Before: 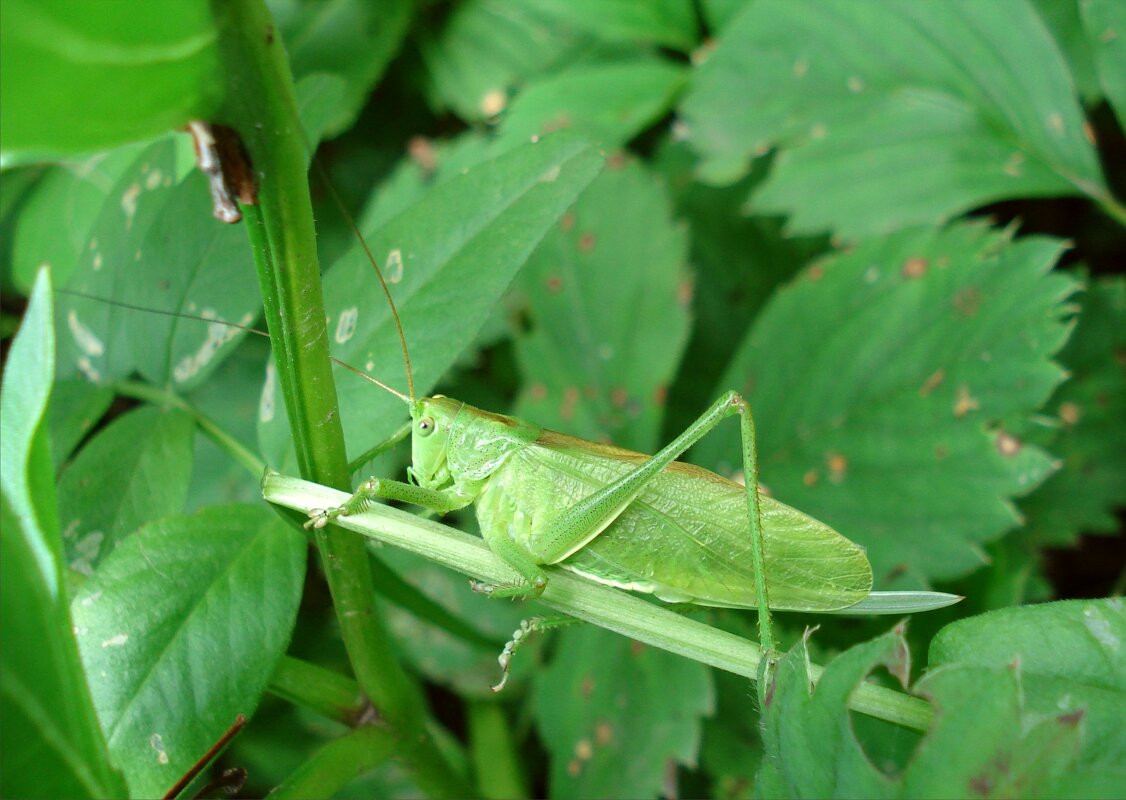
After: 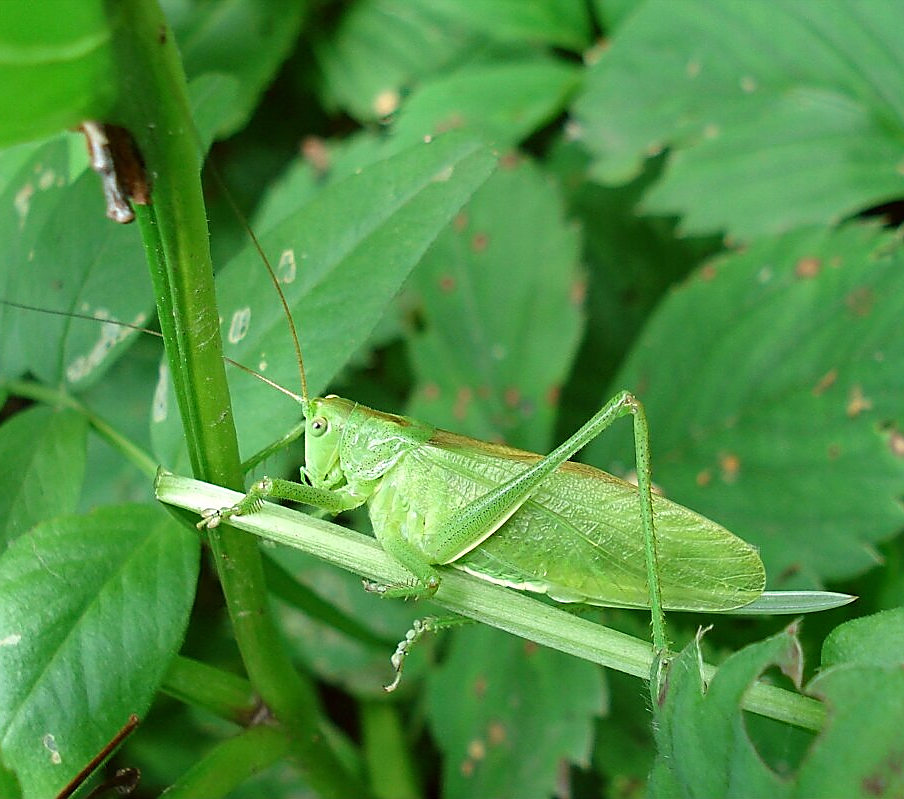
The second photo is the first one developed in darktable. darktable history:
crop and rotate: left 9.59%, right 10.11%
sharpen: radius 1.411, amount 1.259, threshold 0.707
